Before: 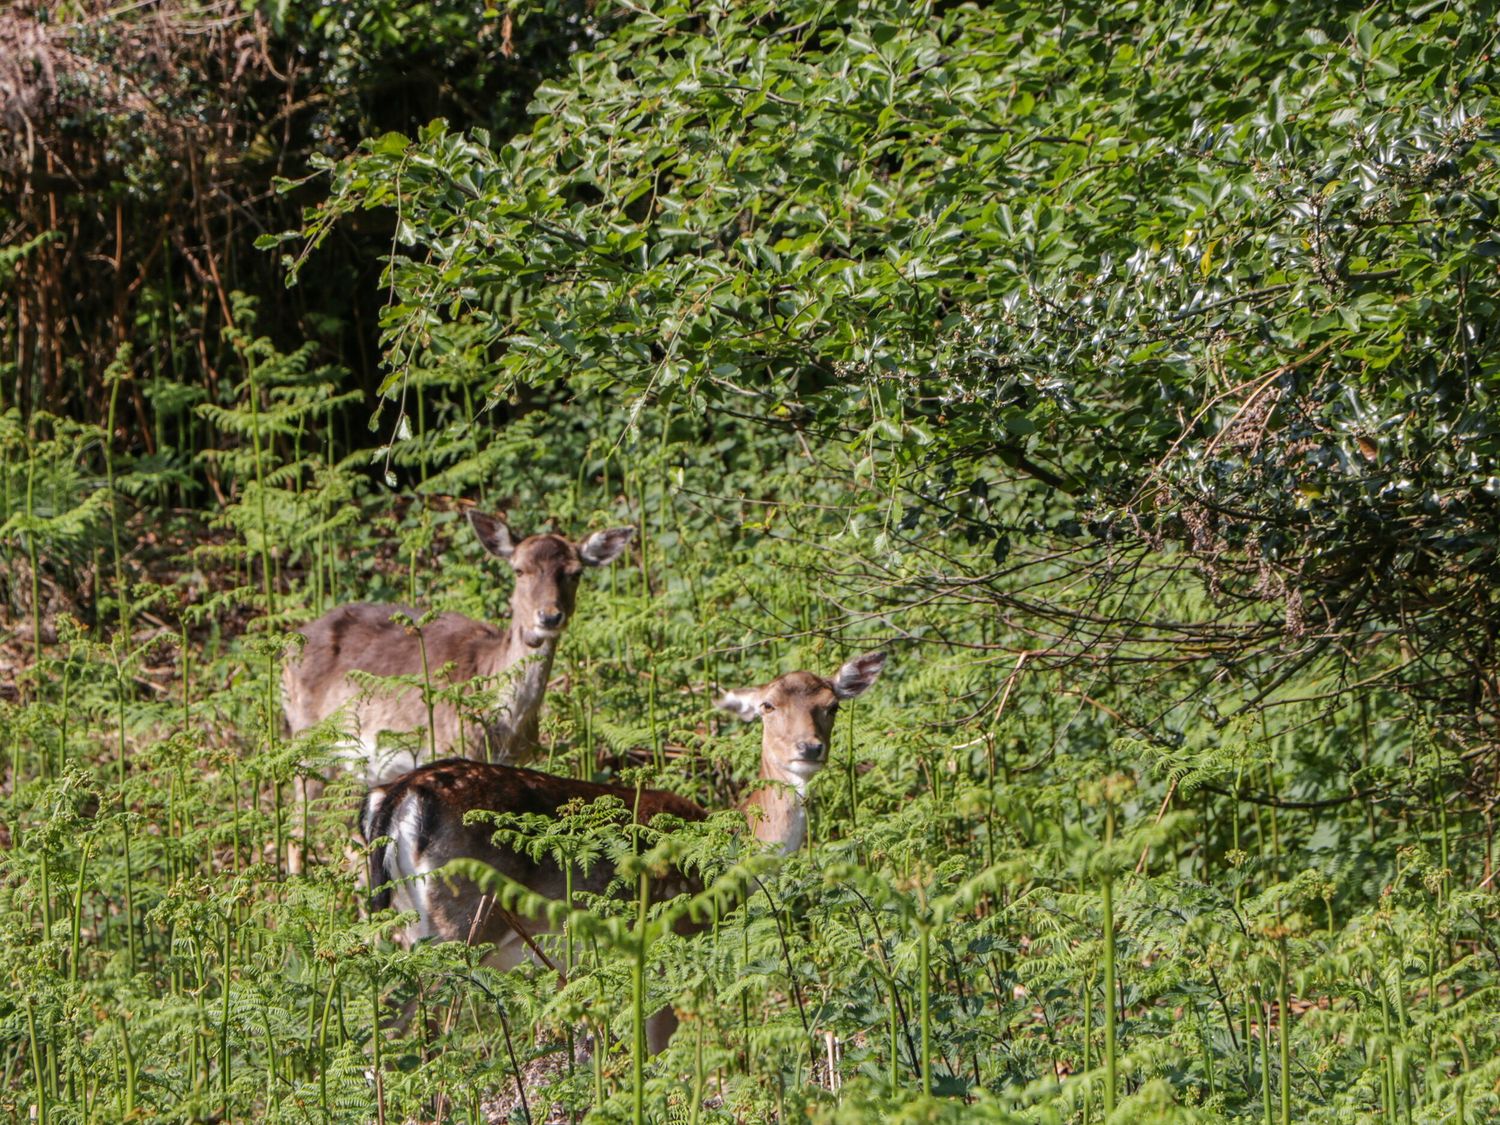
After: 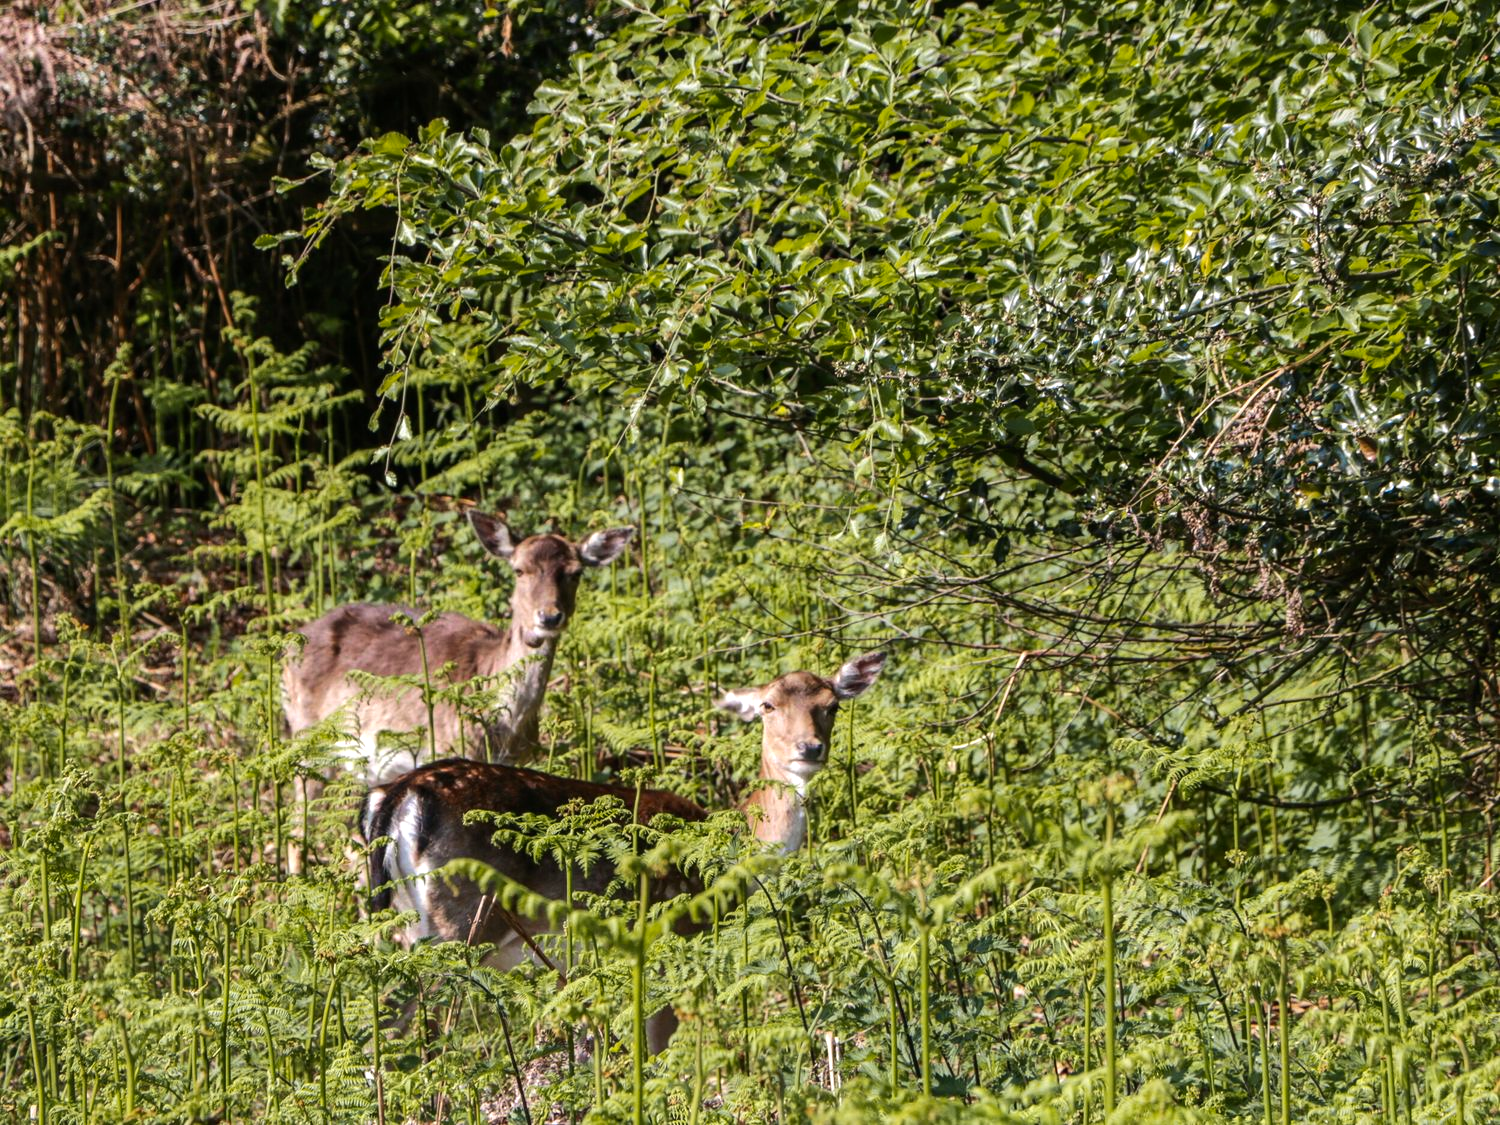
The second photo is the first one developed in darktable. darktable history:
color zones: curves: ch0 [(0.254, 0.492) (0.724, 0.62)]; ch1 [(0.25, 0.528) (0.719, 0.796)]; ch2 [(0, 0.472) (0.25, 0.5) (0.73, 0.184)]
tone equalizer: -8 EV -0.417 EV, -7 EV -0.389 EV, -6 EV -0.333 EV, -5 EV -0.222 EV, -3 EV 0.222 EV, -2 EV 0.333 EV, -1 EV 0.389 EV, +0 EV 0.417 EV, edges refinement/feathering 500, mask exposure compensation -1.57 EV, preserve details no
